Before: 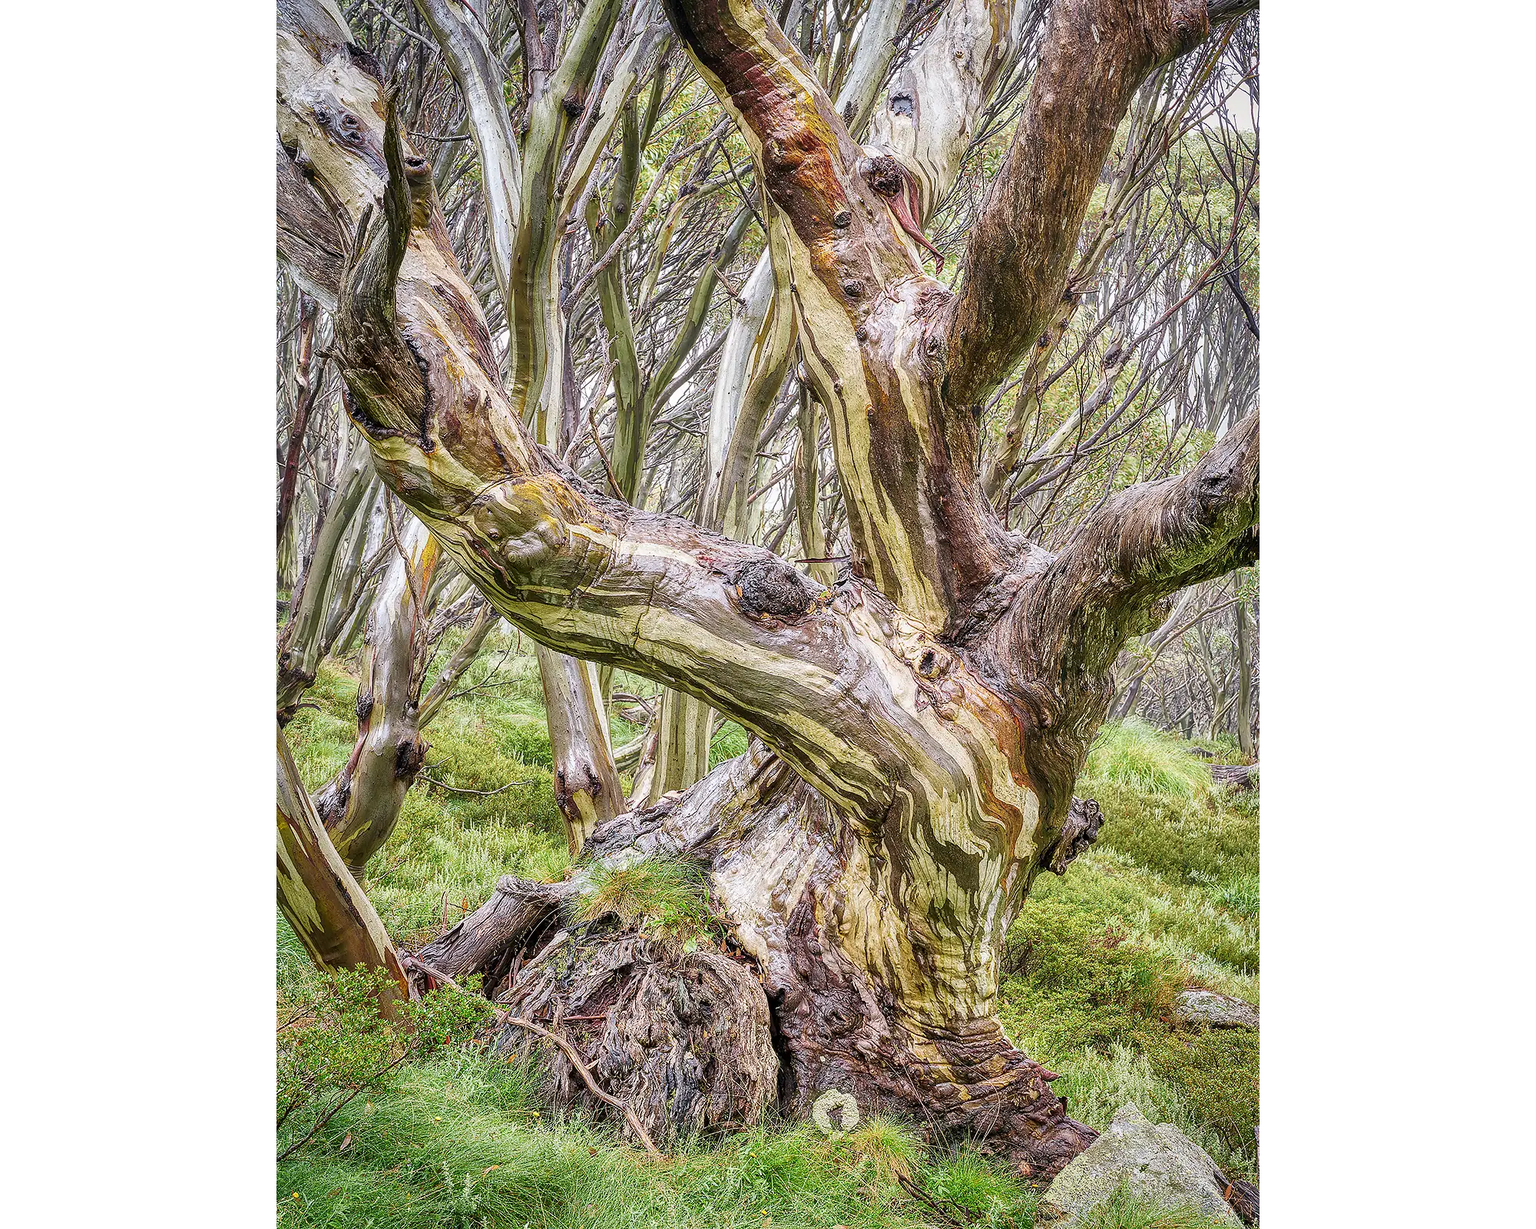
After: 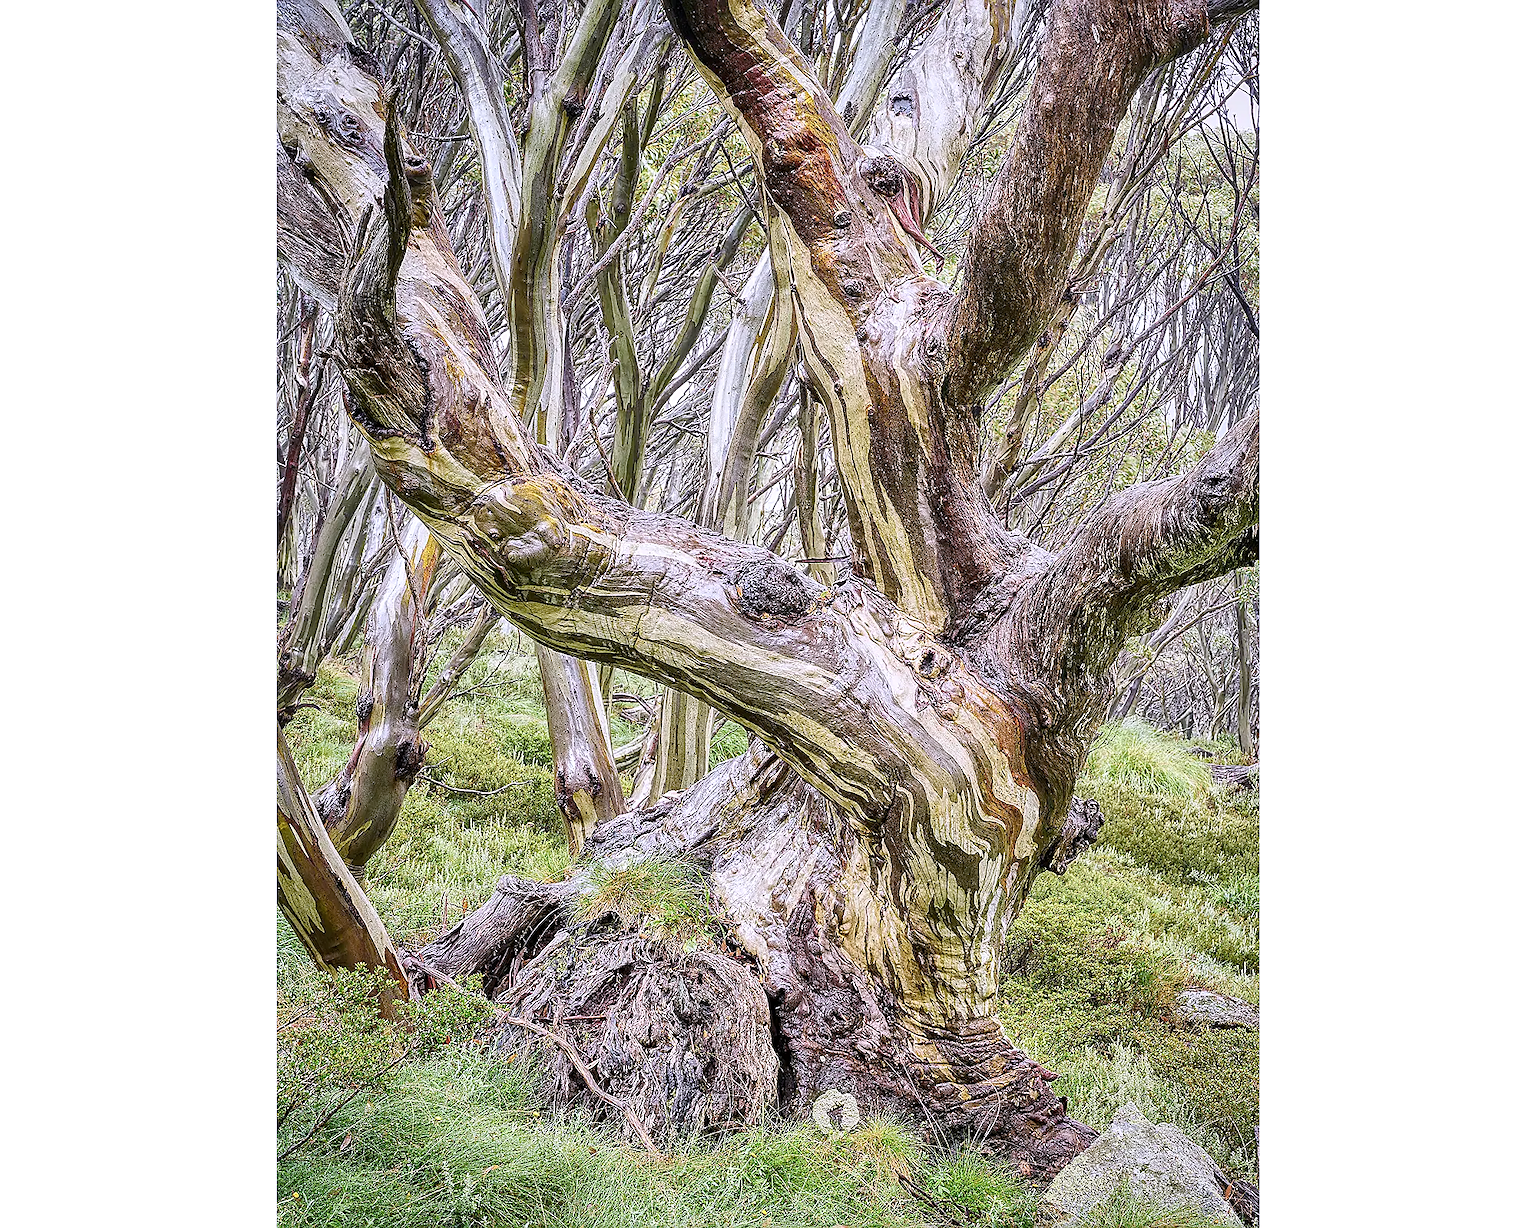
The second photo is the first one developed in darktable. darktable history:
white balance: red 1.004, blue 1.096
sharpen: on, module defaults
color balance rgb: linear chroma grading › shadows 19.44%, linear chroma grading › highlights 3.42%, linear chroma grading › mid-tones 10.16%
contrast brightness saturation: contrast 0.11, saturation -0.17
